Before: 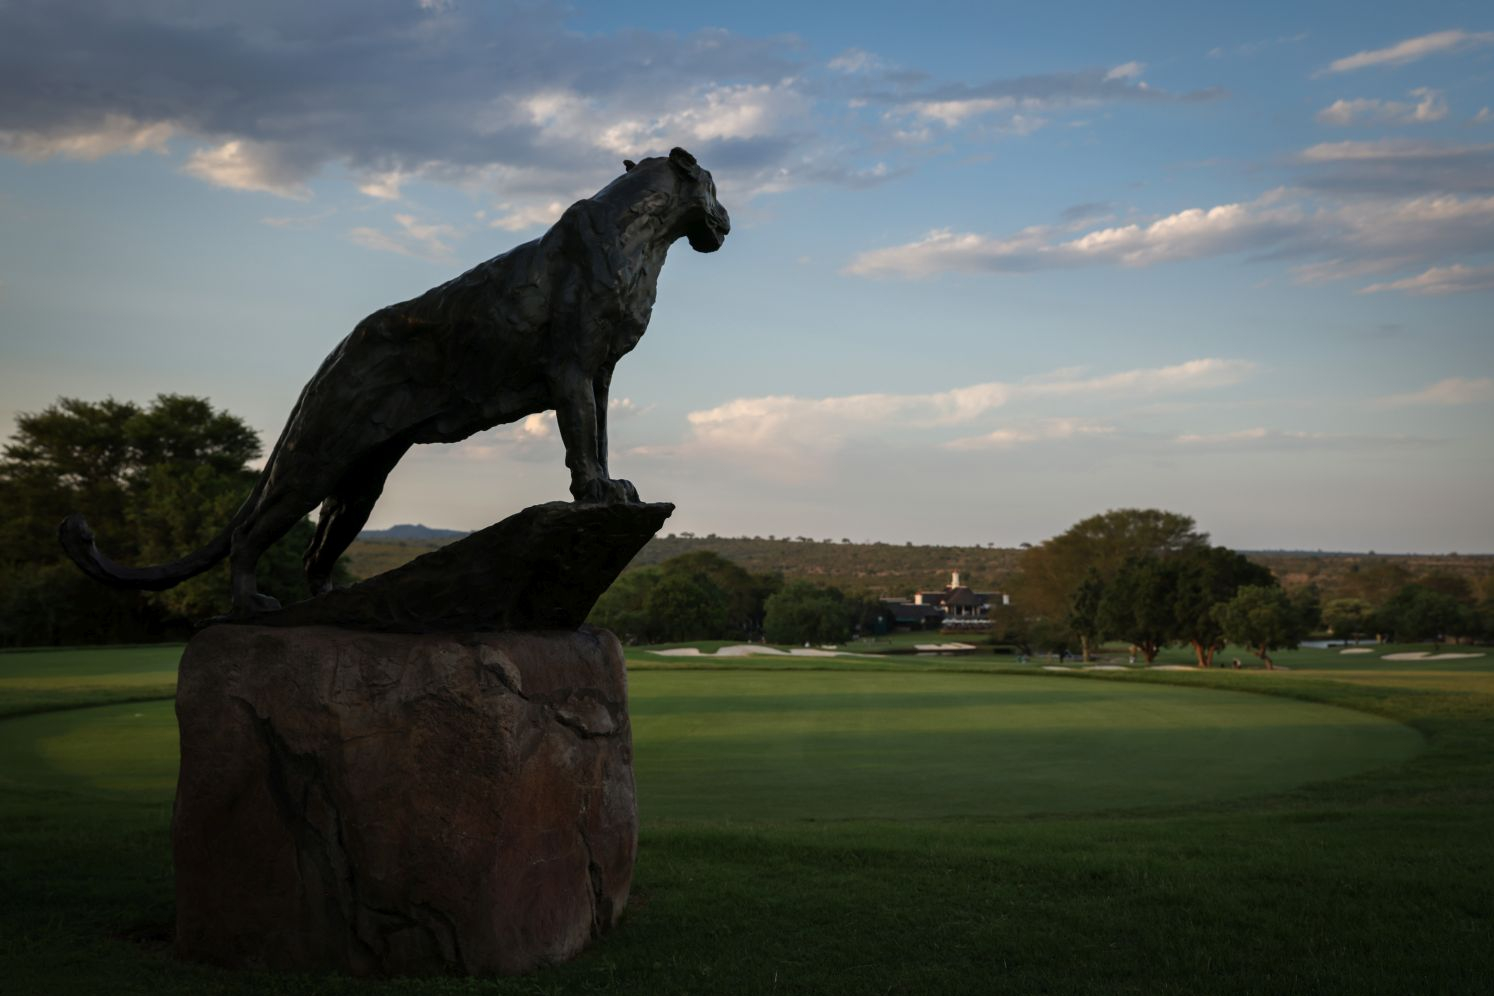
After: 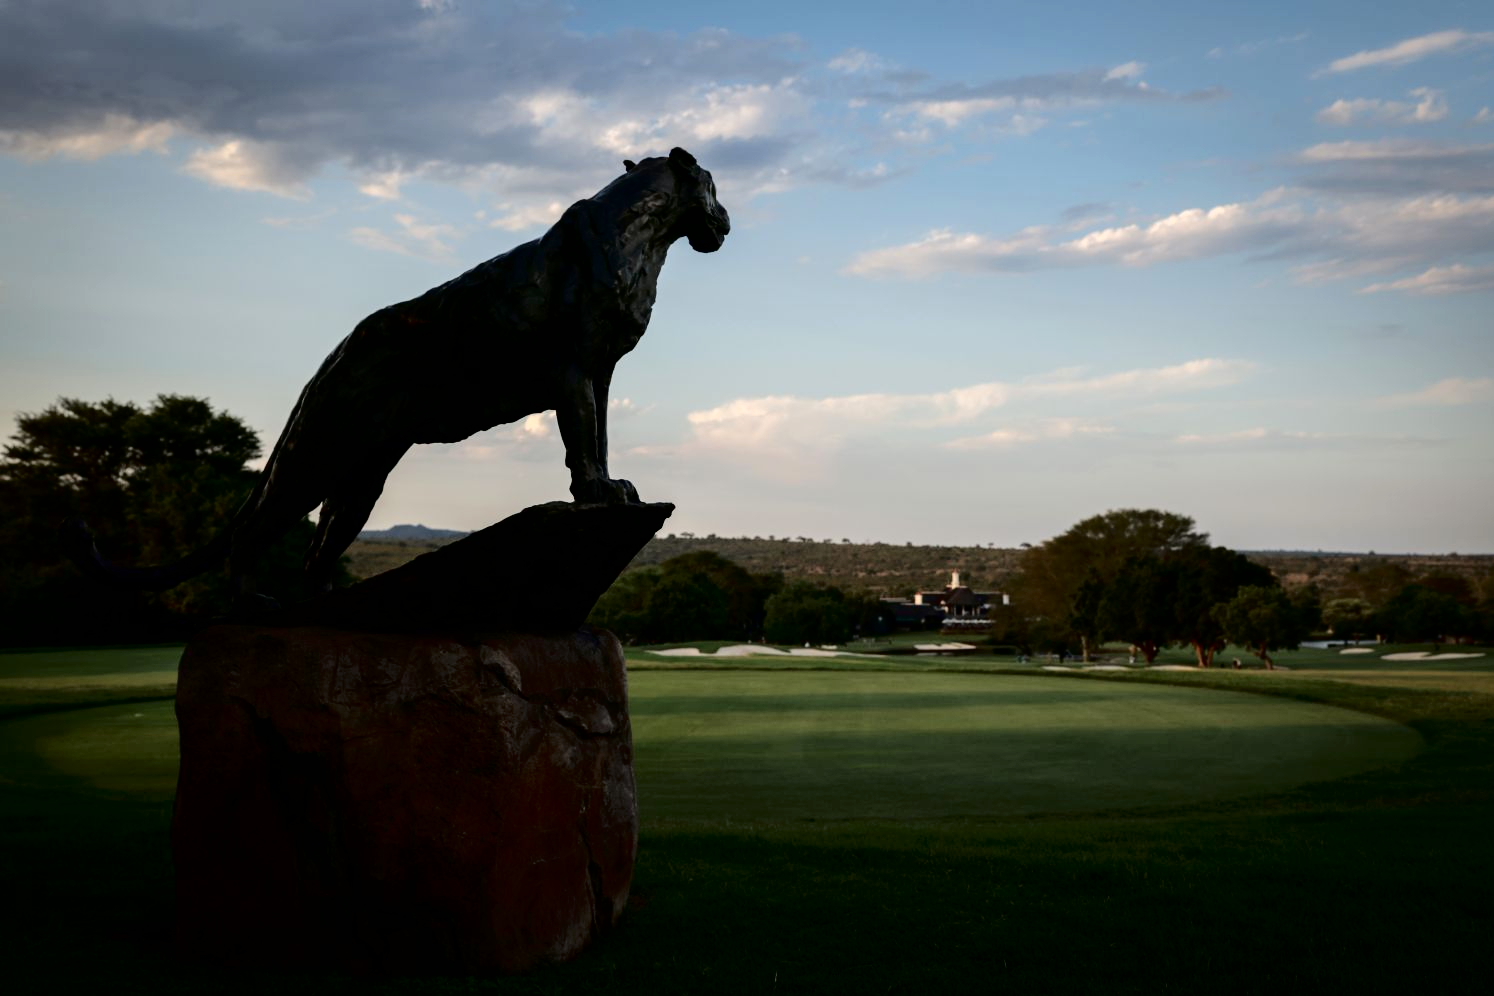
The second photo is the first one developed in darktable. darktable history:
tone curve: curves: ch0 [(0, 0) (0.003, 0) (0.011, 0.001) (0.025, 0.001) (0.044, 0.003) (0.069, 0.009) (0.1, 0.018) (0.136, 0.032) (0.177, 0.074) (0.224, 0.13) (0.277, 0.218) (0.335, 0.321) (0.399, 0.425) (0.468, 0.523) (0.543, 0.617) (0.623, 0.708) (0.709, 0.789) (0.801, 0.873) (0.898, 0.967) (1, 1)], color space Lab, independent channels, preserve colors none
